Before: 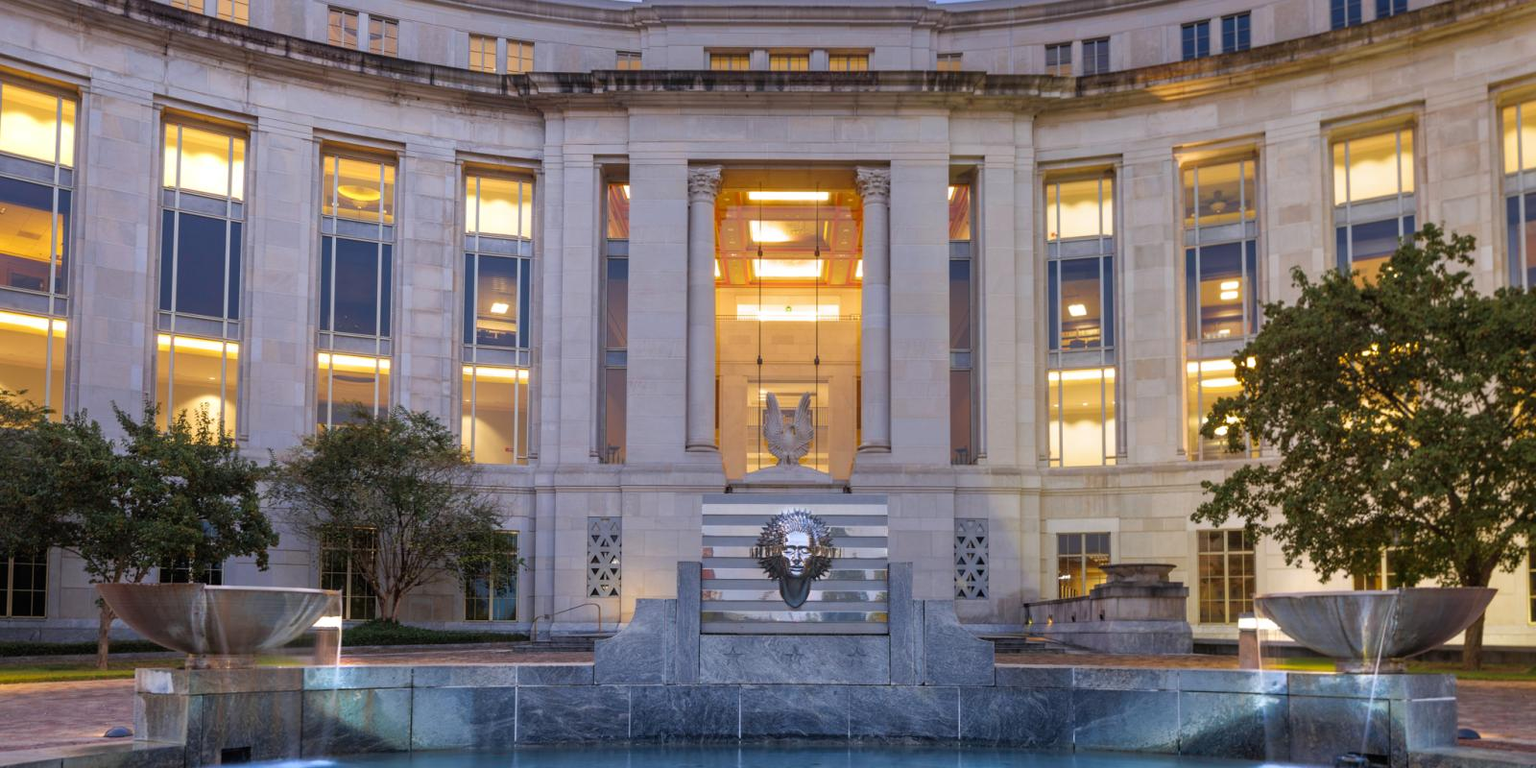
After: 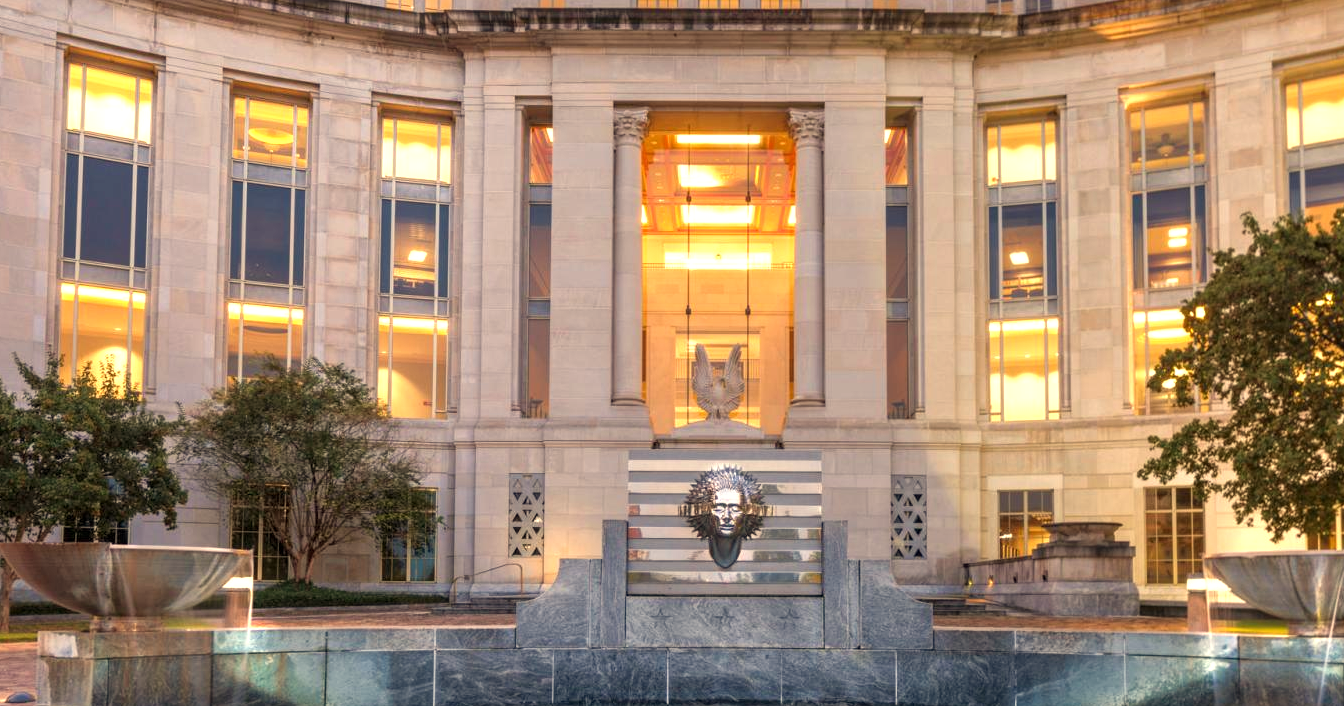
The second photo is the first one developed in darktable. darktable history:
white balance: red 1.123, blue 0.83
crop: left 6.446%, top 8.188%, right 9.538%, bottom 3.548%
velvia: strength 6%
local contrast: highlights 100%, shadows 100%, detail 120%, midtone range 0.2
exposure: black level correction 0, exposure 0.5 EV, compensate exposure bias true, compensate highlight preservation false
